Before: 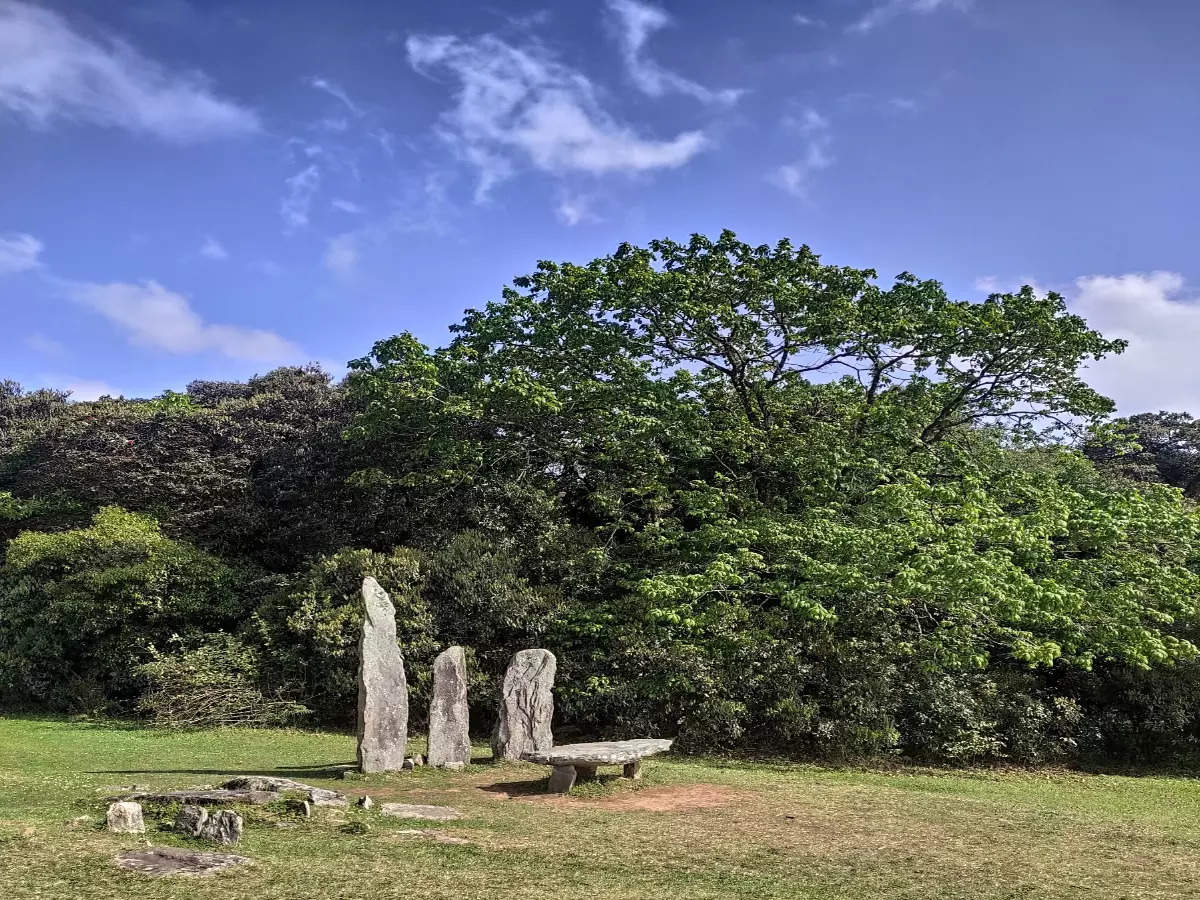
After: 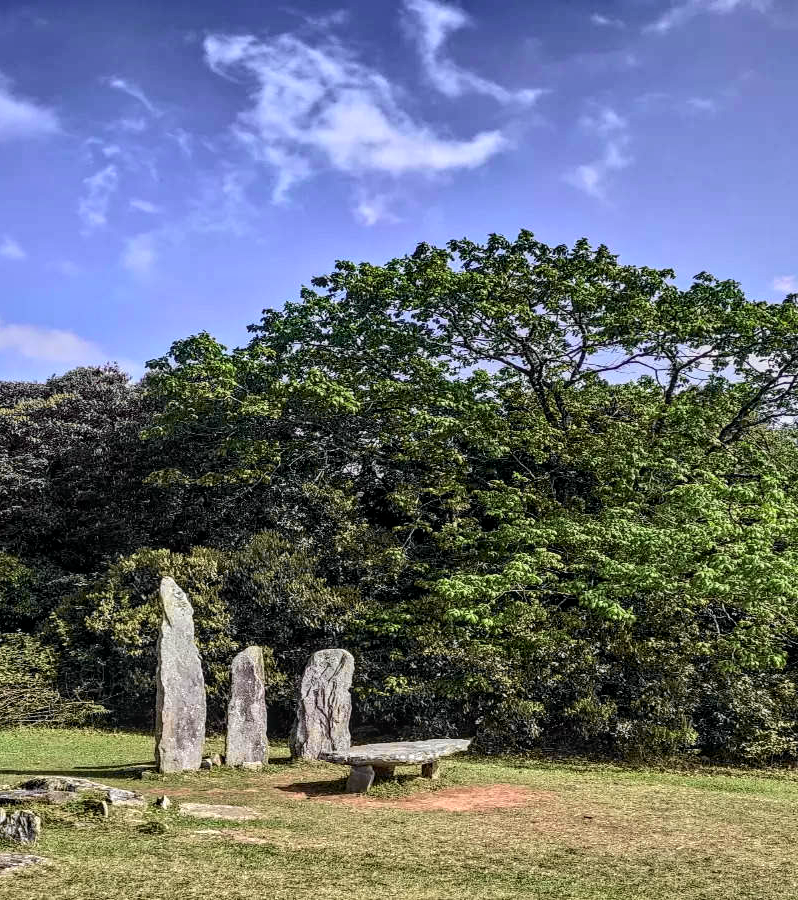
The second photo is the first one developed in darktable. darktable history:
tone curve: curves: ch0 [(0, 0.015) (0.037, 0.032) (0.131, 0.113) (0.275, 0.26) (0.497, 0.531) (0.617, 0.663) (0.704, 0.748) (0.813, 0.842) (0.911, 0.931) (0.997, 1)]; ch1 [(0, 0) (0.301, 0.3) (0.444, 0.438) (0.493, 0.494) (0.501, 0.499) (0.534, 0.543) (0.582, 0.605) (0.658, 0.687) (0.746, 0.79) (1, 1)]; ch2 [(0, 0) (0.246, 0.234) (0.36, 0.356) (0.415, 0.426) (0.476, 0.492) (0.502, 0.499) (0.525, 0.513) (0.533, 0.534) (0.586, 0.598) (0.634, 0.643) (0.706, 0.717) (0.853, 0.83) (1, 0.951)], color space Lab, independent channels, preserve colors none
crop: left 16.899%, right 16.556%
local contrast: detail 130%
